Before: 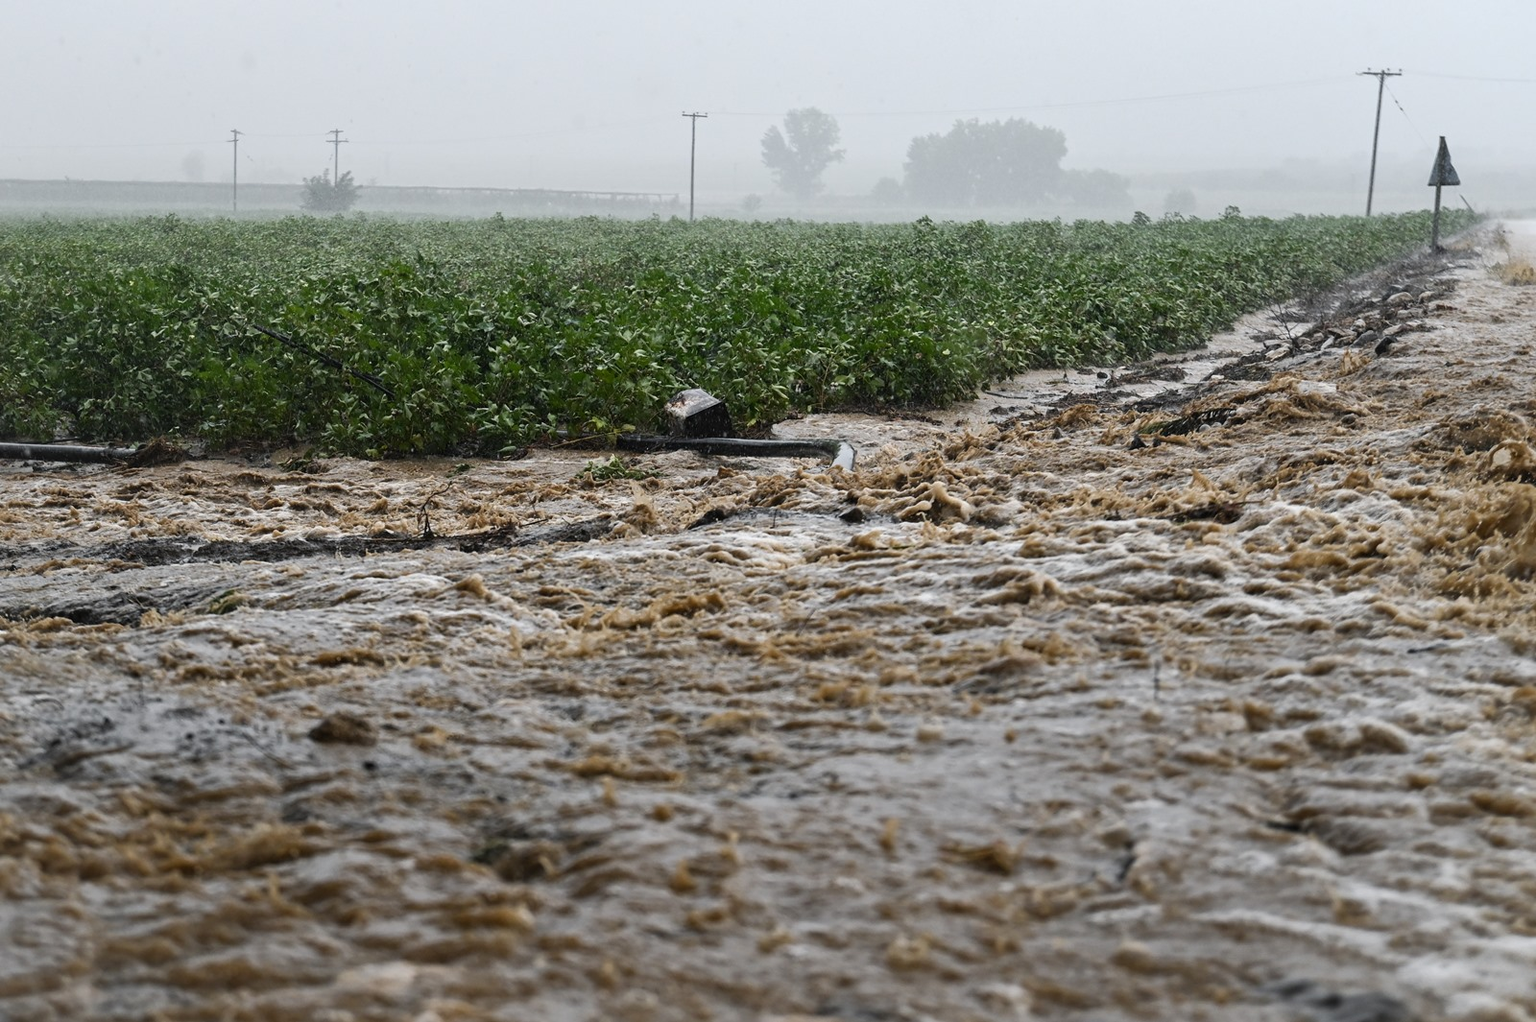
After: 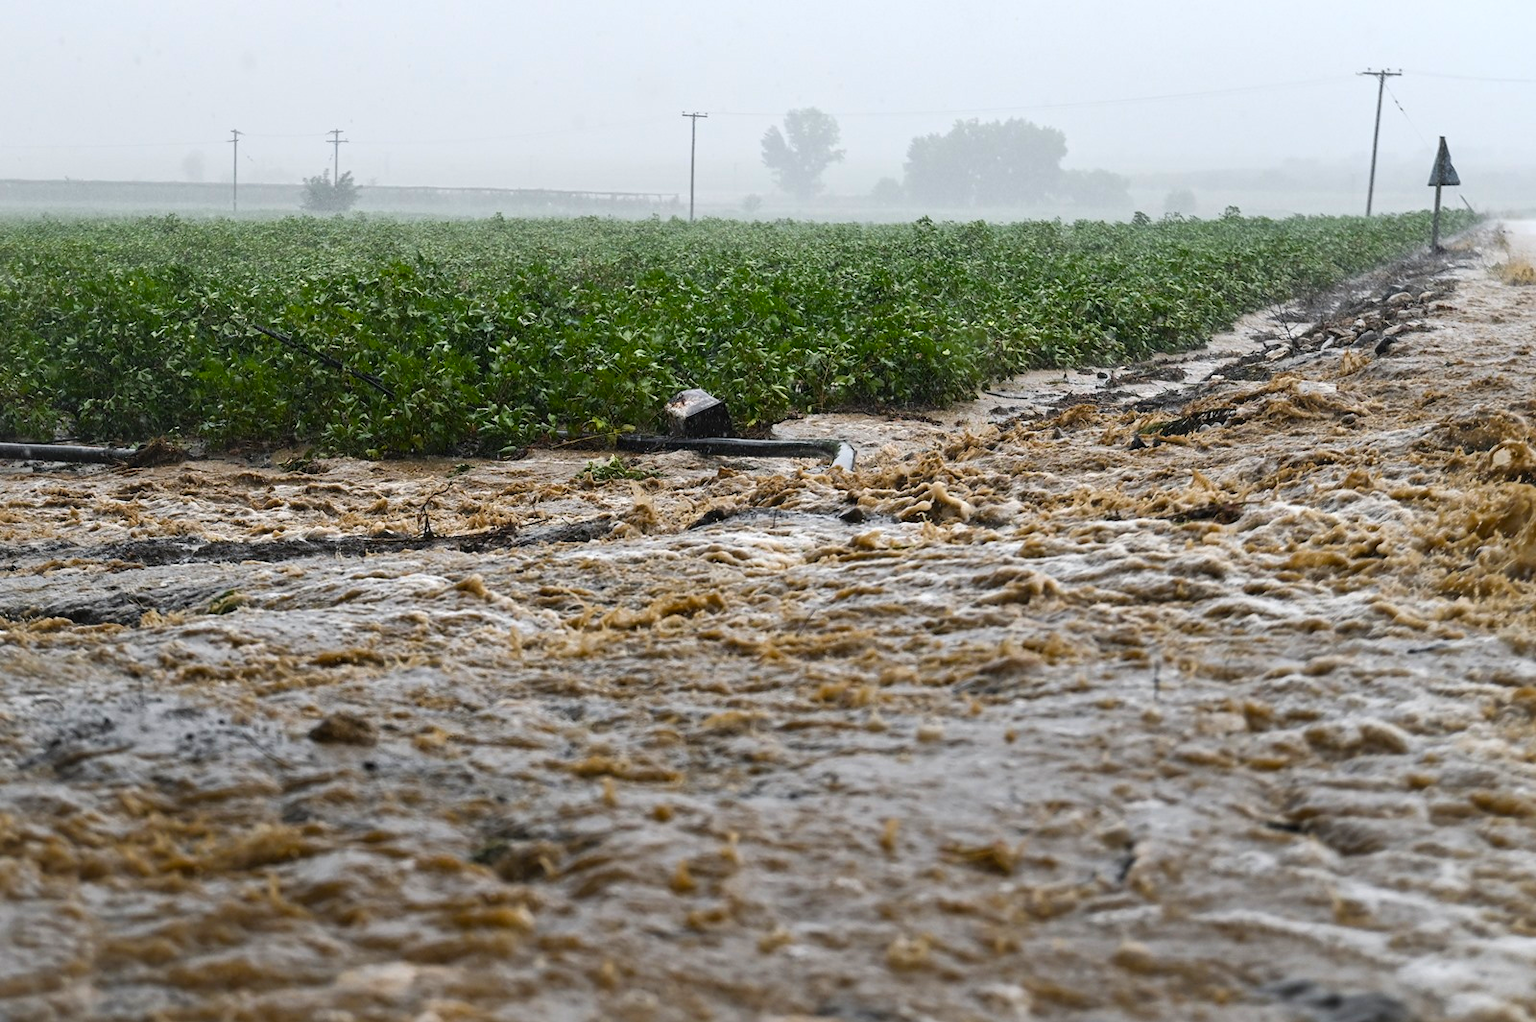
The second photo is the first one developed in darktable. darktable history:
exposure: exposure 0.2 EV, compensate highlight preservation false
color balance rgb: perceptual saturation grading › global saturation 20%, global vibrance 20%
